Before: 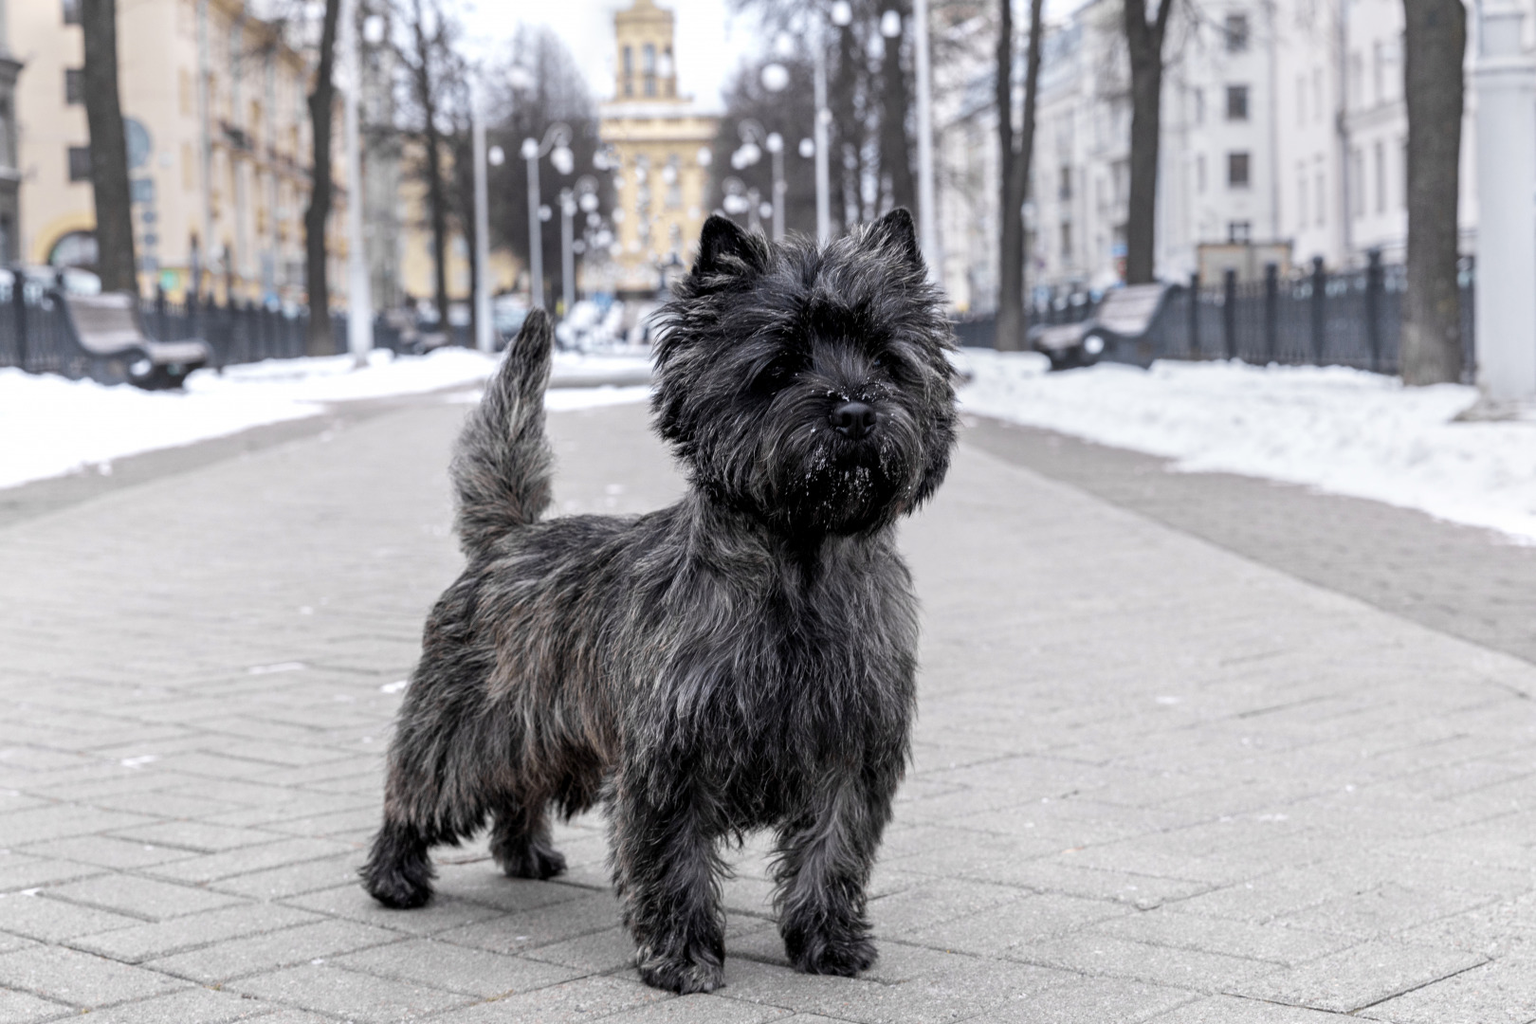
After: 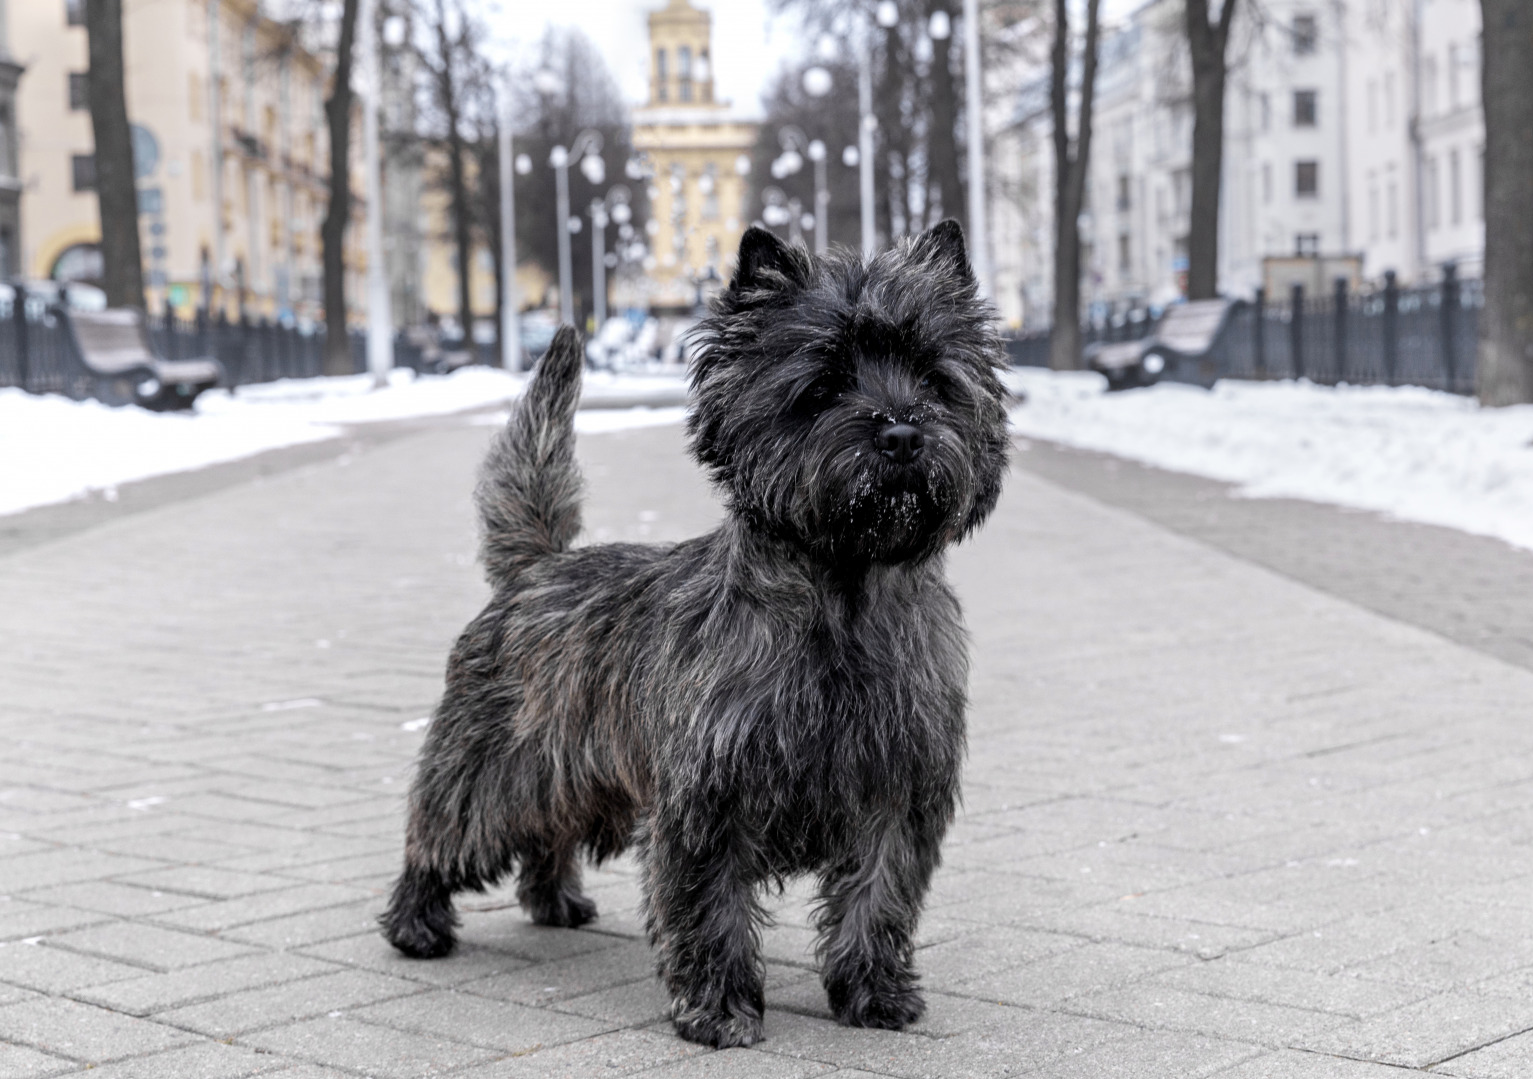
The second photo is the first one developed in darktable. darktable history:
crop and rotate: left 0%, right 5.358%
